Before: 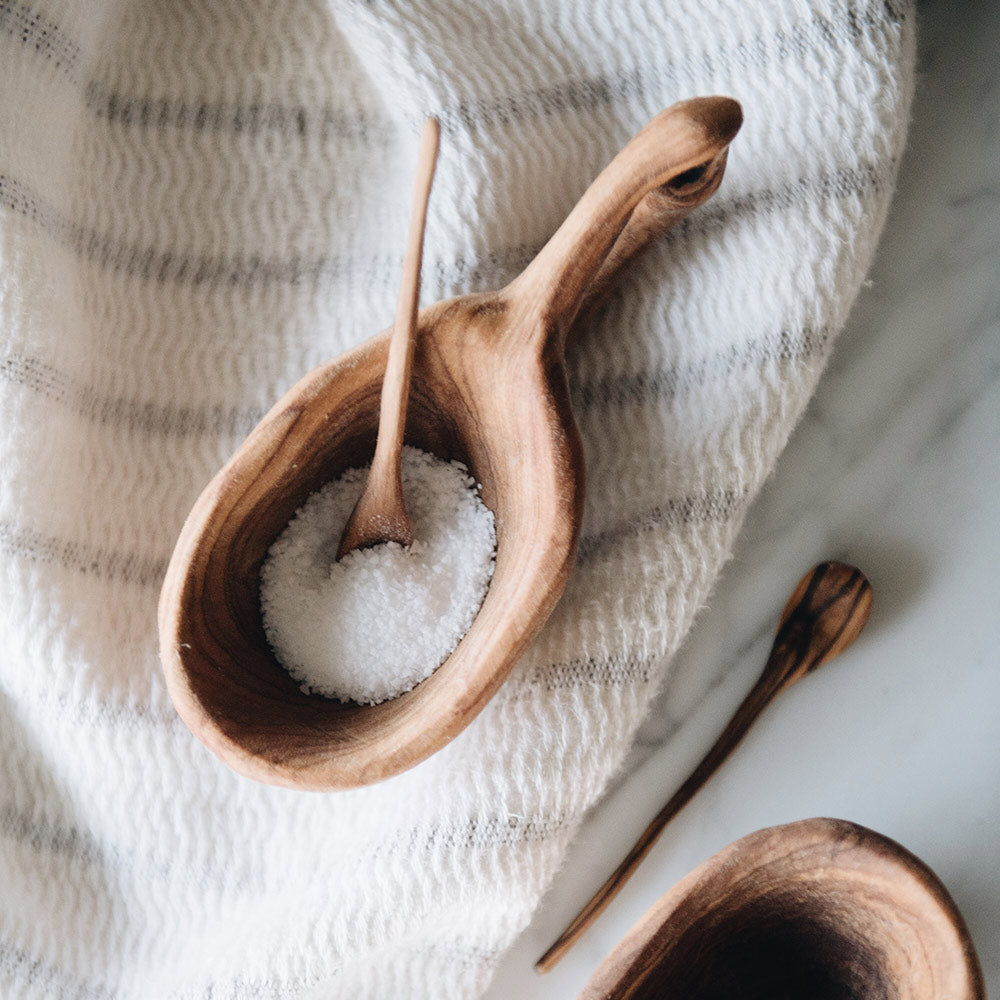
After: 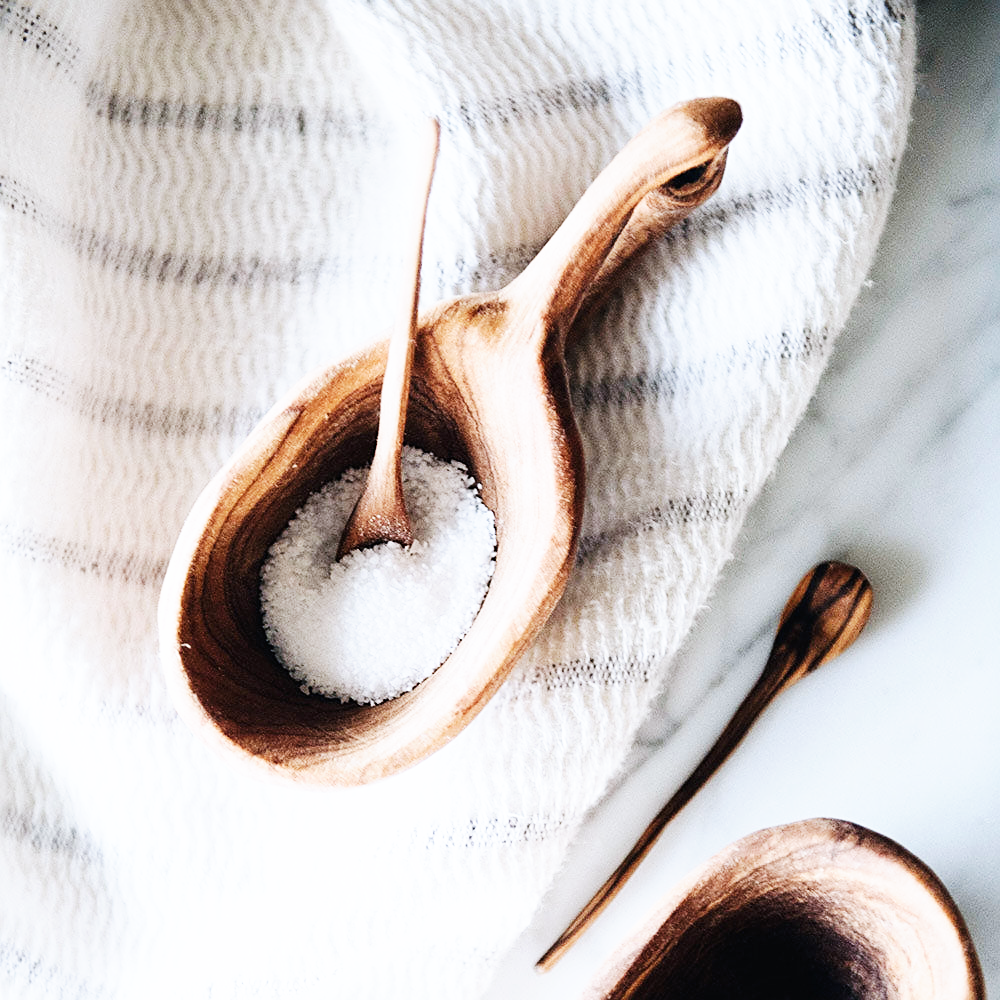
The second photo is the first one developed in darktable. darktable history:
white balance: red 0.954, blue 1.079
base curve: curves: ch0 [(0, 0) (0.007, 0.004) (0.027, 0.03) (0.046, 0.07) (0.207, 0.54) (0.442, 0.872) (0.673, 0.972) (1, 1)], preserve colors none
sharpen: on, module defaults
